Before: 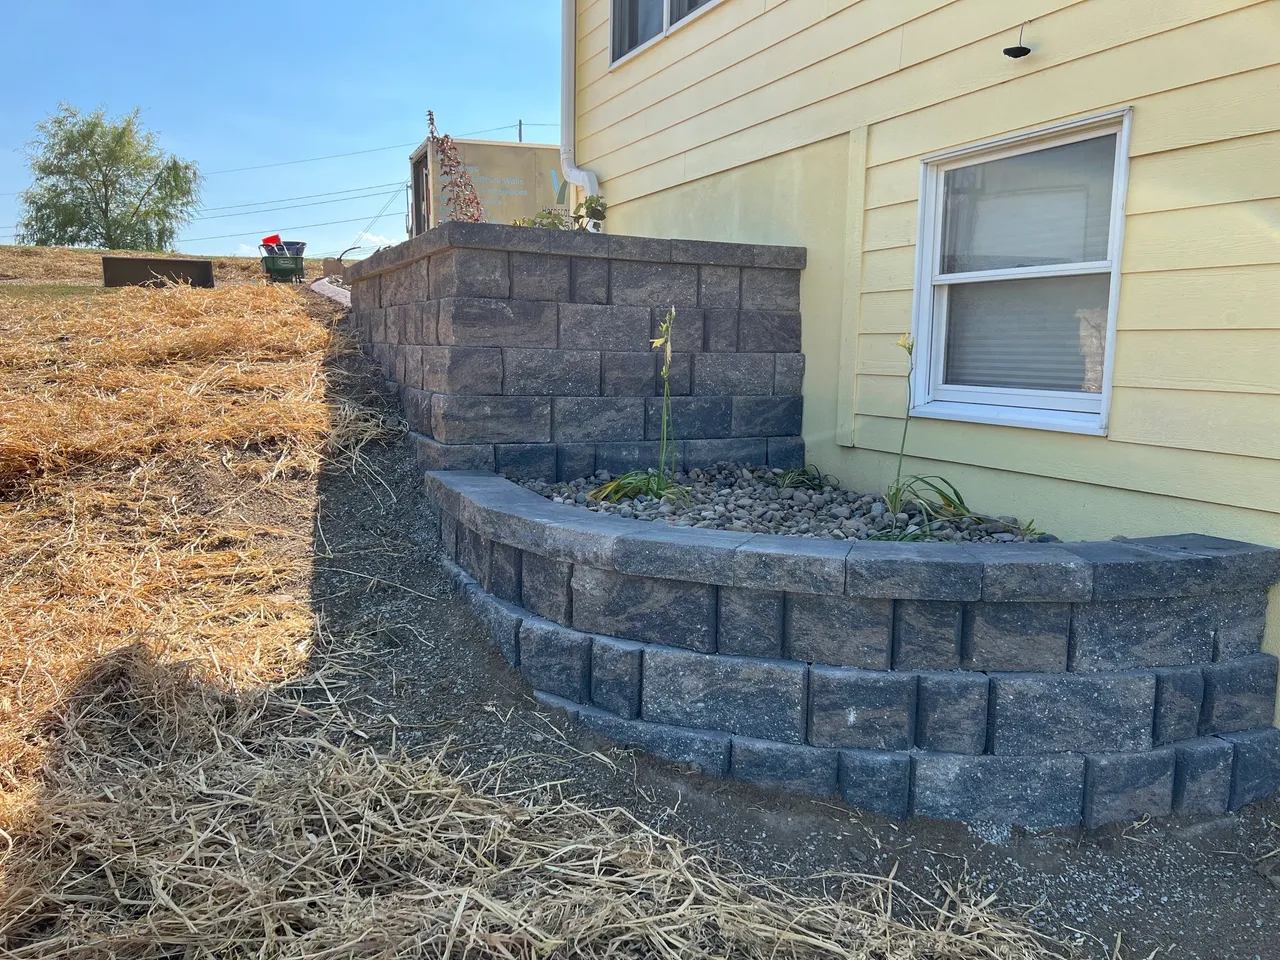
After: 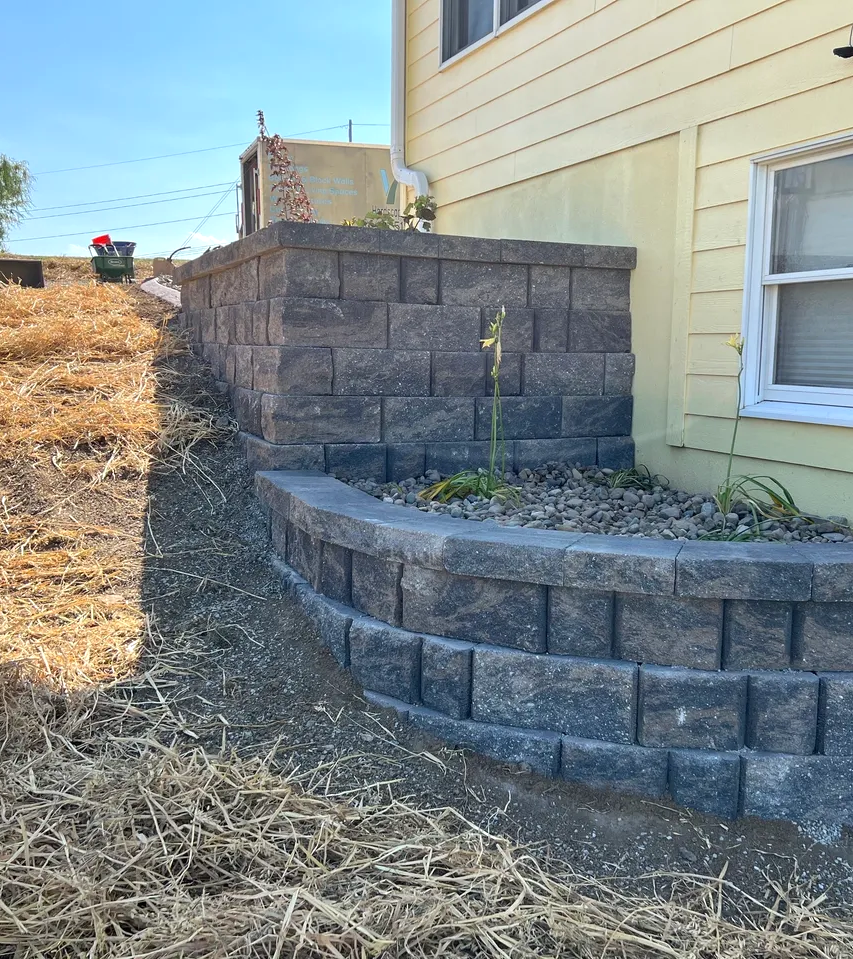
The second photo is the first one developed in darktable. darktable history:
crop and rotate: left 13.342%, right 19.991%
exposure: exposure 0.2 EV, compensate highlight preservation false
